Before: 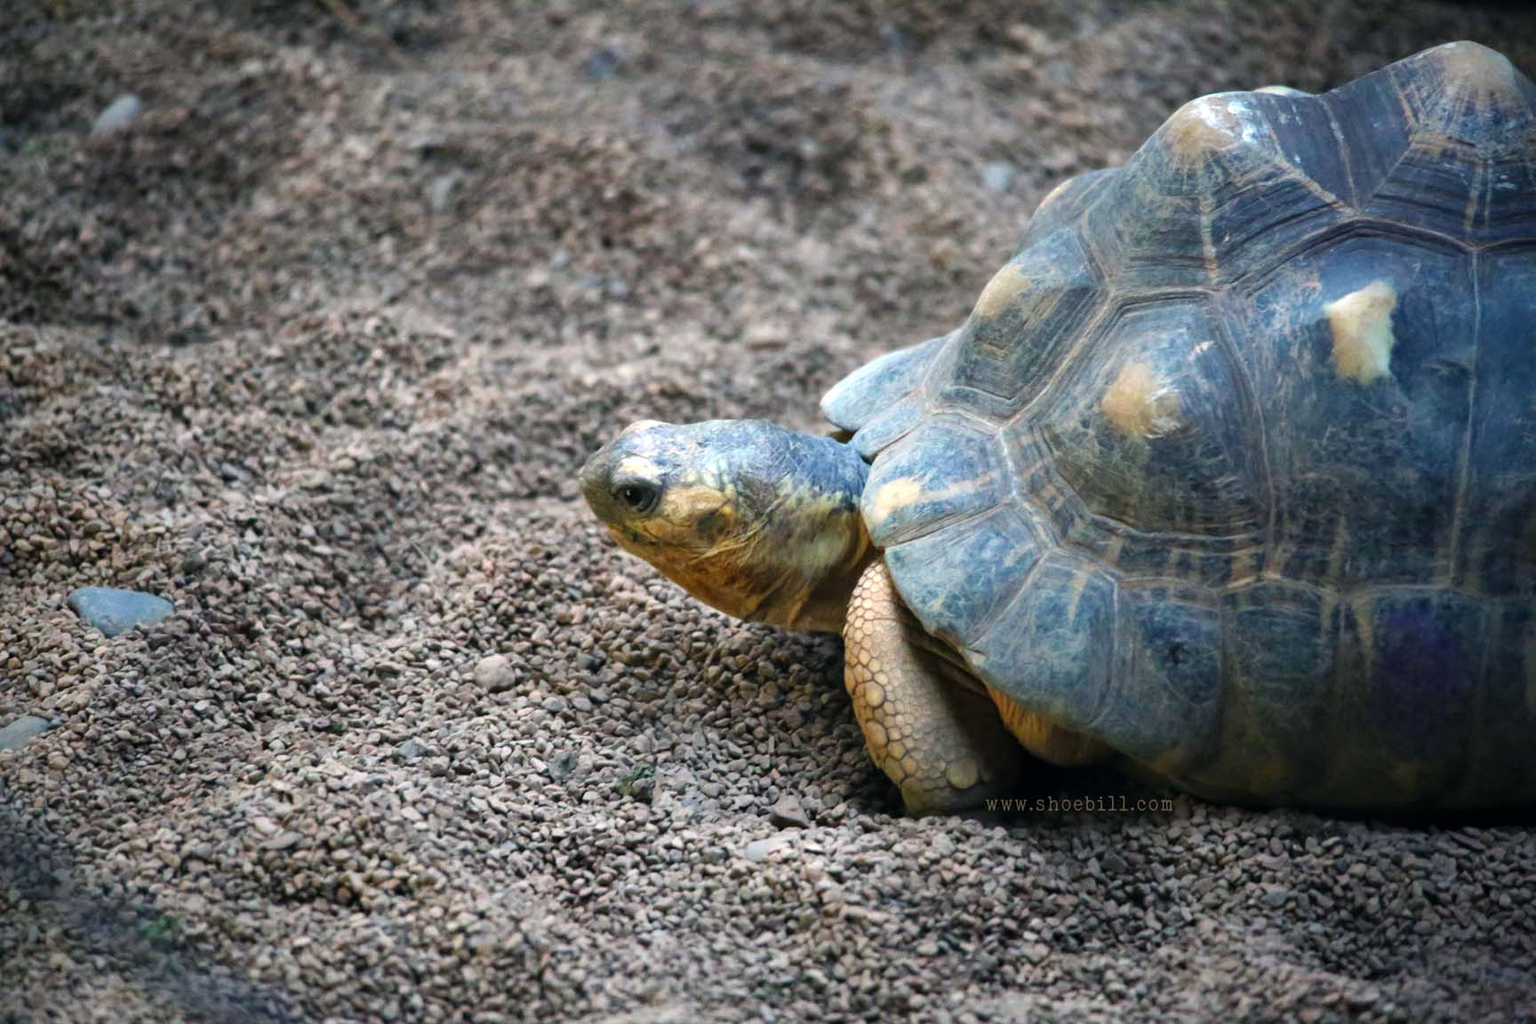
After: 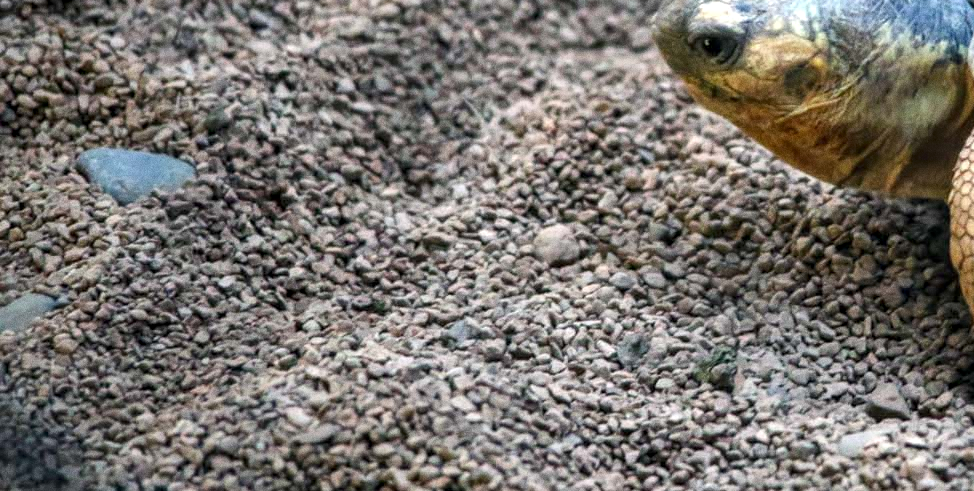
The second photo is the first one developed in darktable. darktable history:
crop: top 44.483%, right 43.593%, bottom 12.892%
local contrast: detail 130%
grain: coarseness 0.09 ISO
